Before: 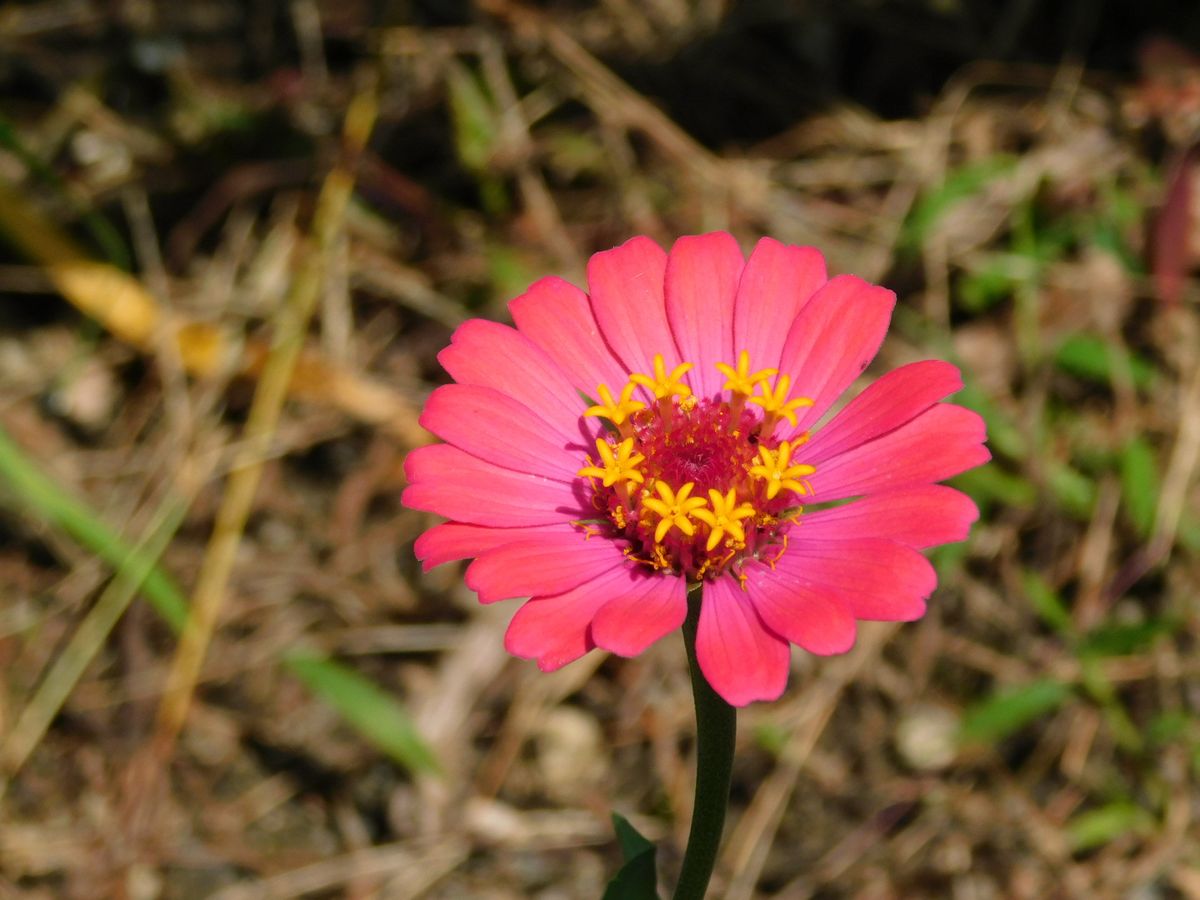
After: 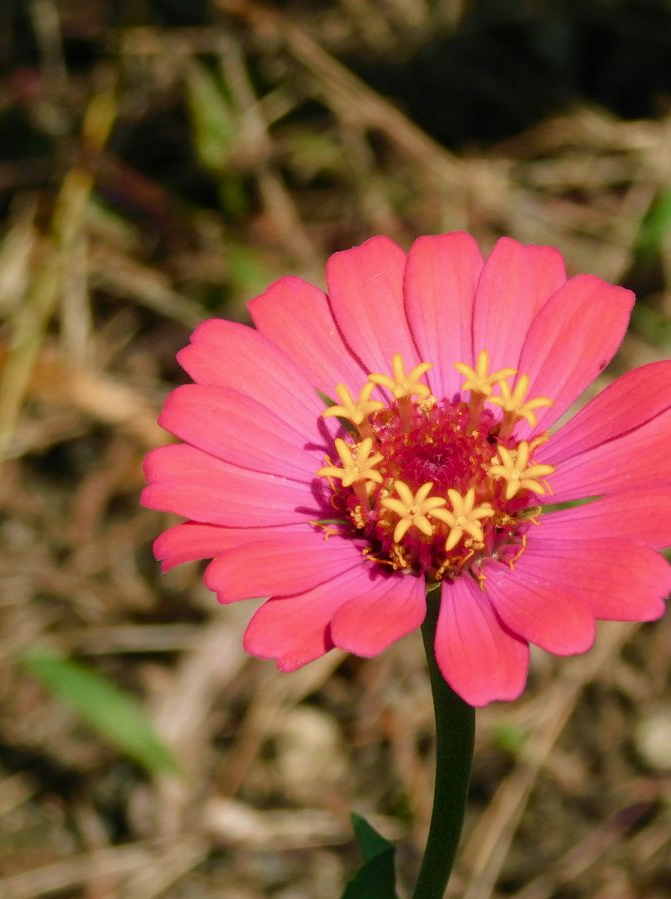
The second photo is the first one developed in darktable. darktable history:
crop: left 21.811%, right 22.108%, bottom 0.006%
velvia: on, module defaults
color balance rgb: shadows lift › chroma 2.018%, shadows lift › hue 222.64°, perceptual saturation grading › global saturation 0.482%, perceptual saturation grading › highlights -32.439%, perceptual saturation grading › mid-tones 5.987%, perceptual saturation grading › shadows 17.637%
